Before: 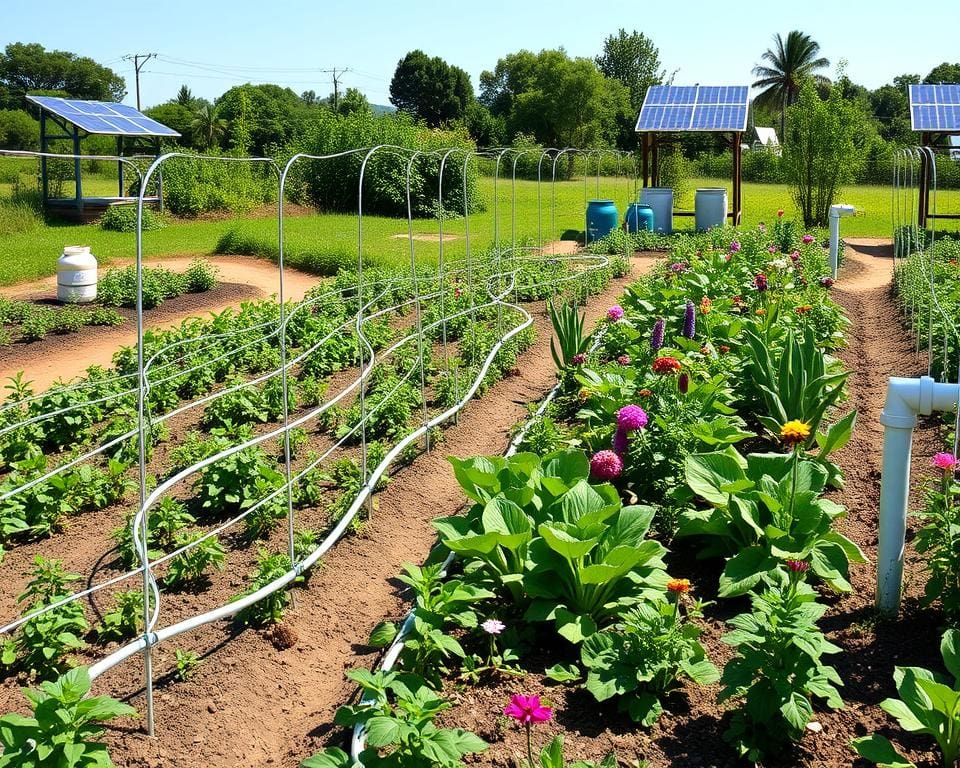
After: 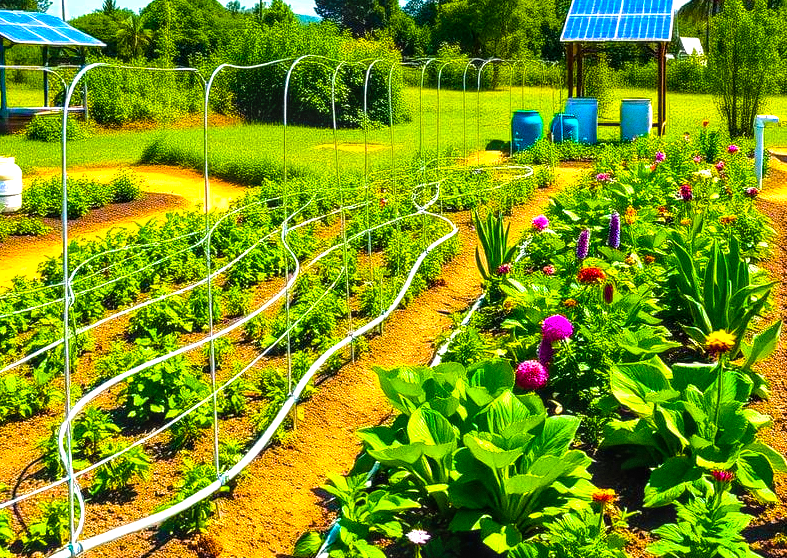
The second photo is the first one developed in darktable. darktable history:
grain: on, module defaults
color balance rgb: linear chroma grading › global chroma 42%, perceptual saturation grading › global saturation 42%, perceptual brilliance grading › global brilliance 25%, global vibrance 33%
crop: left 7.856%, top 11.836%, right 10.12%, bottom 15.387%
local contrast: on, module defaults
